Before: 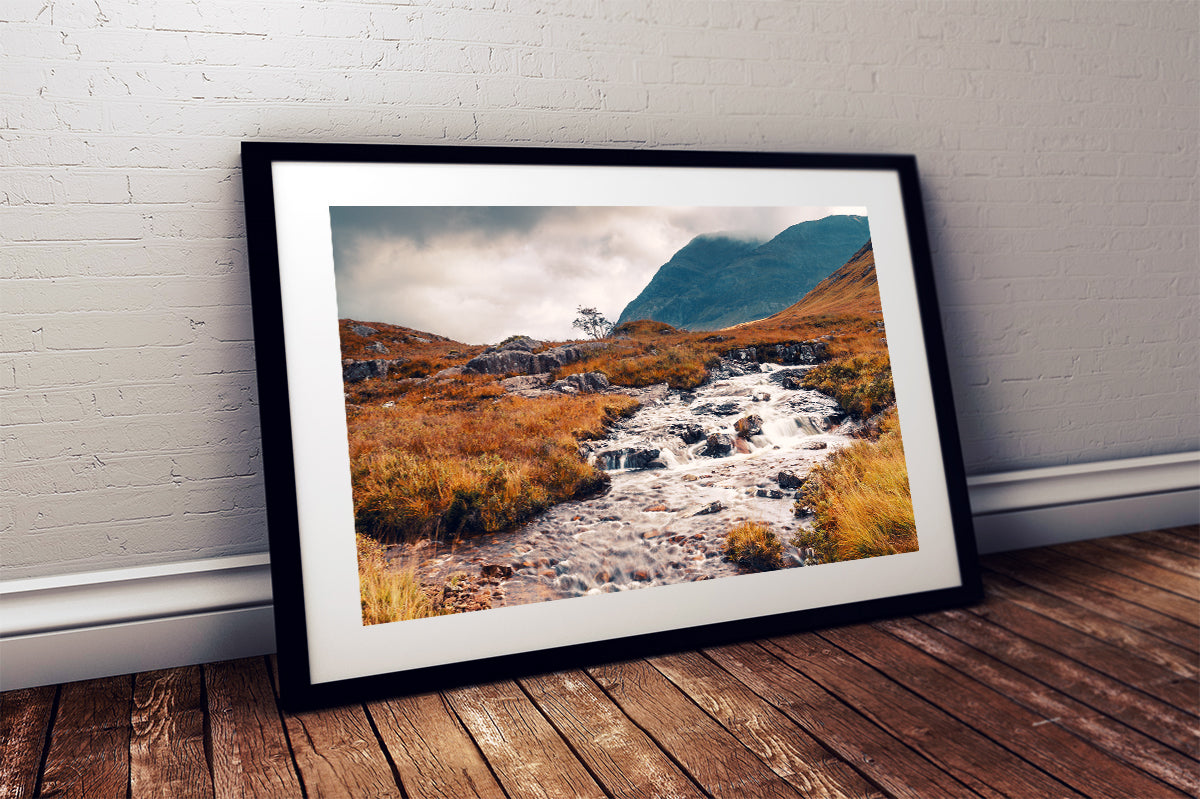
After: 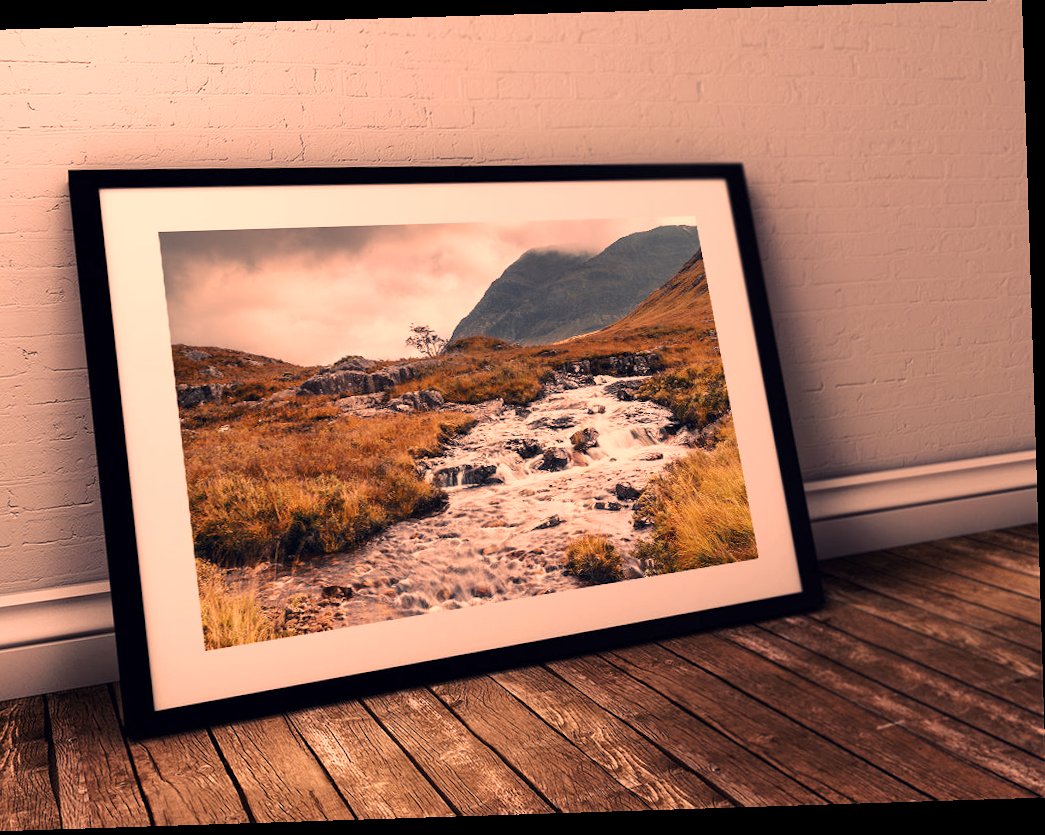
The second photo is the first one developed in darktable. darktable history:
crop and rotate: left 14.584%
color correction: highlights a* 40, highlights b* 40, saturation 0.69
rotate and perspective: rotation -1.77°, lens shift (horizontal) 0.004, automatic cropping off
